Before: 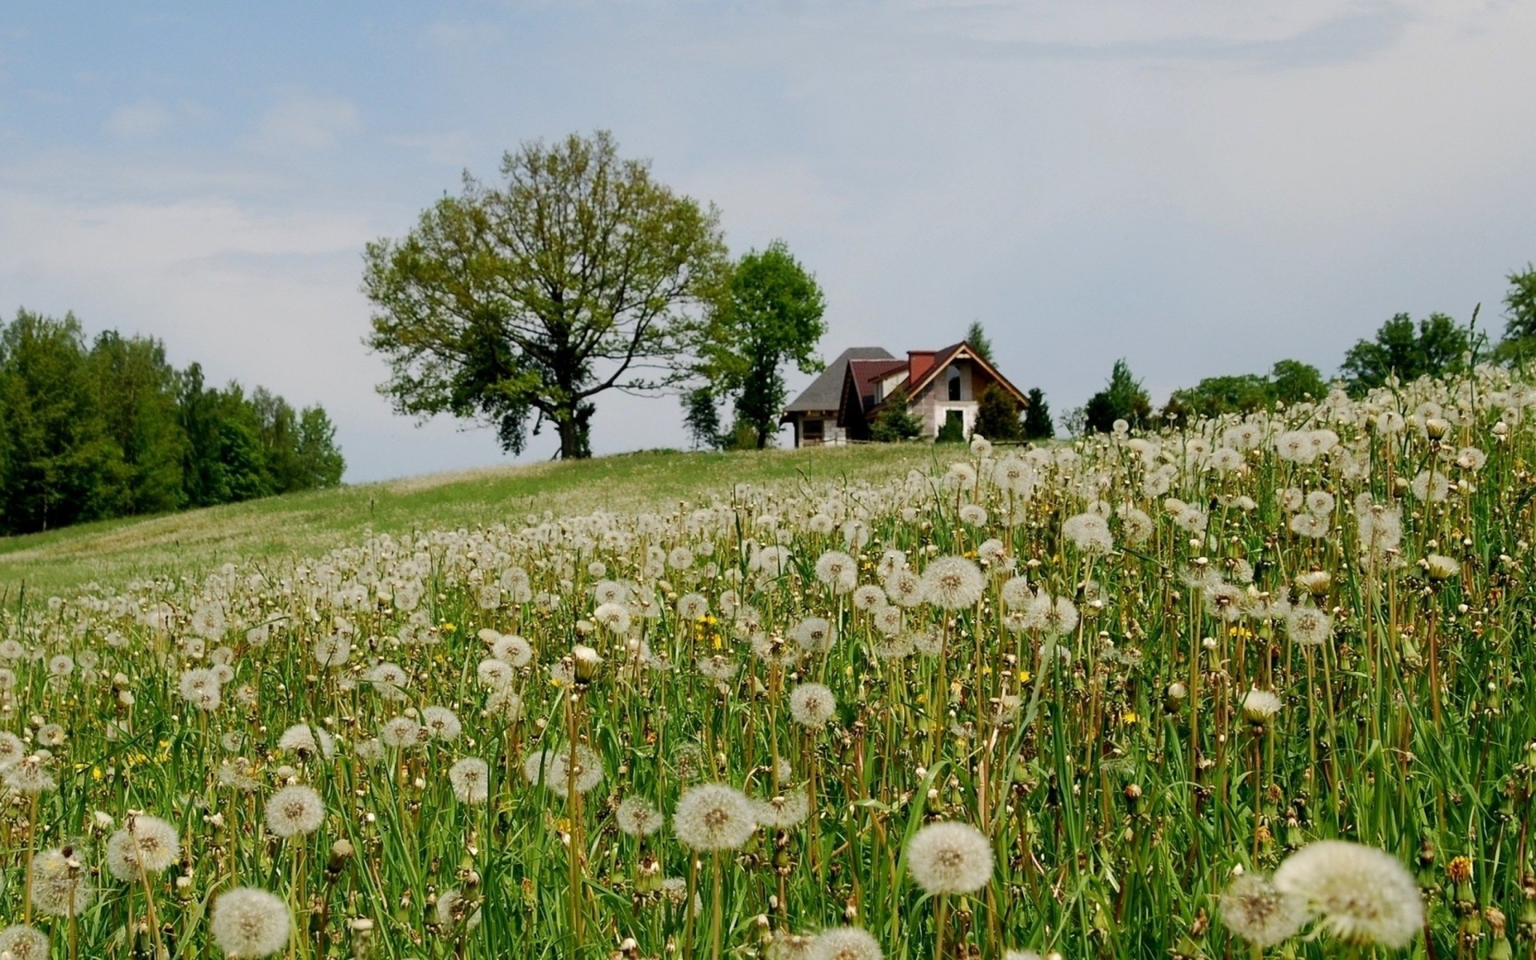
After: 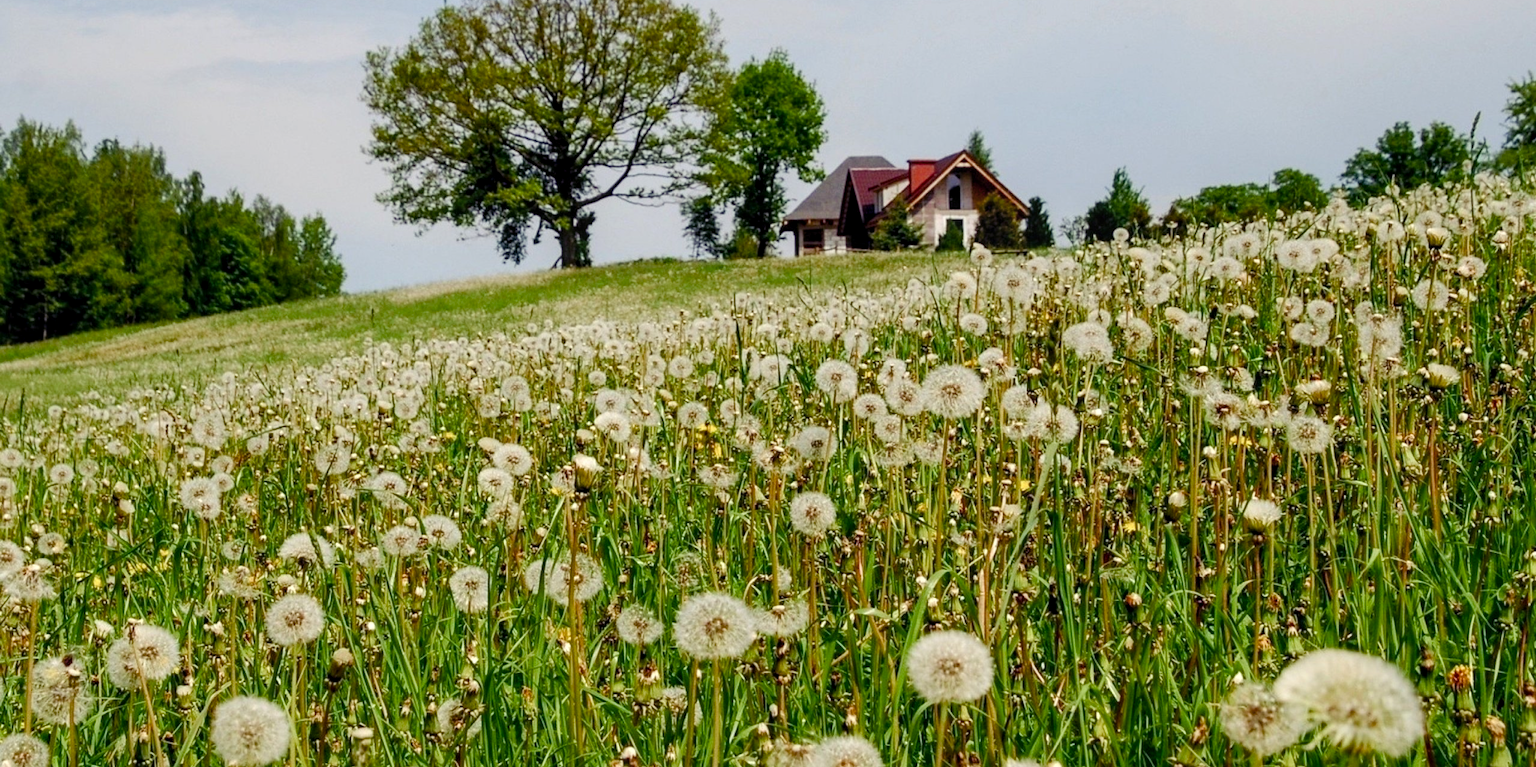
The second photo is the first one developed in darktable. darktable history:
contrast brightness saturation: contrast 0.029, brightness 0.058, saturation 0.124
local contrast: on, module defaults
color balance rgb: shadows lift › luminance -21.324%, shadows lift › chroma 9.114%, shadows lift › hue 285°, perceptual saturation grading › global saturation 20%, perceptual saturation grading › highlights -49.928%, perceptual saturation grading › shadows 24.351%, global vibrance 20%
crop and rotate: top 20.045%
exposure: exposure 0.084 EV, compensate highlight preservation false
